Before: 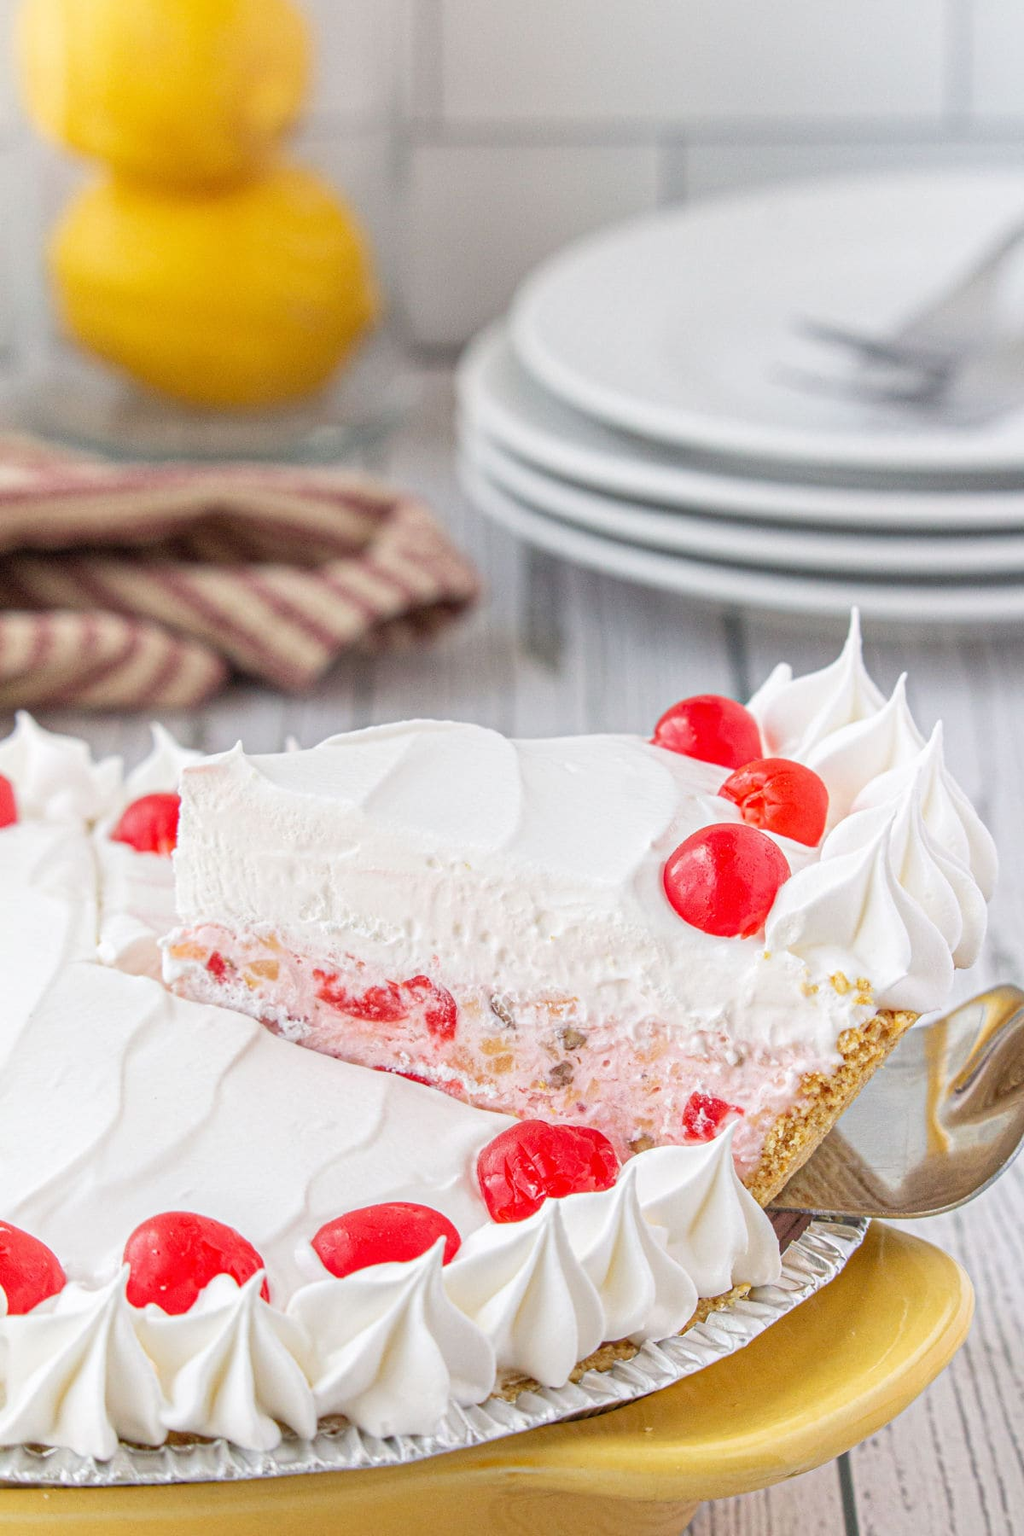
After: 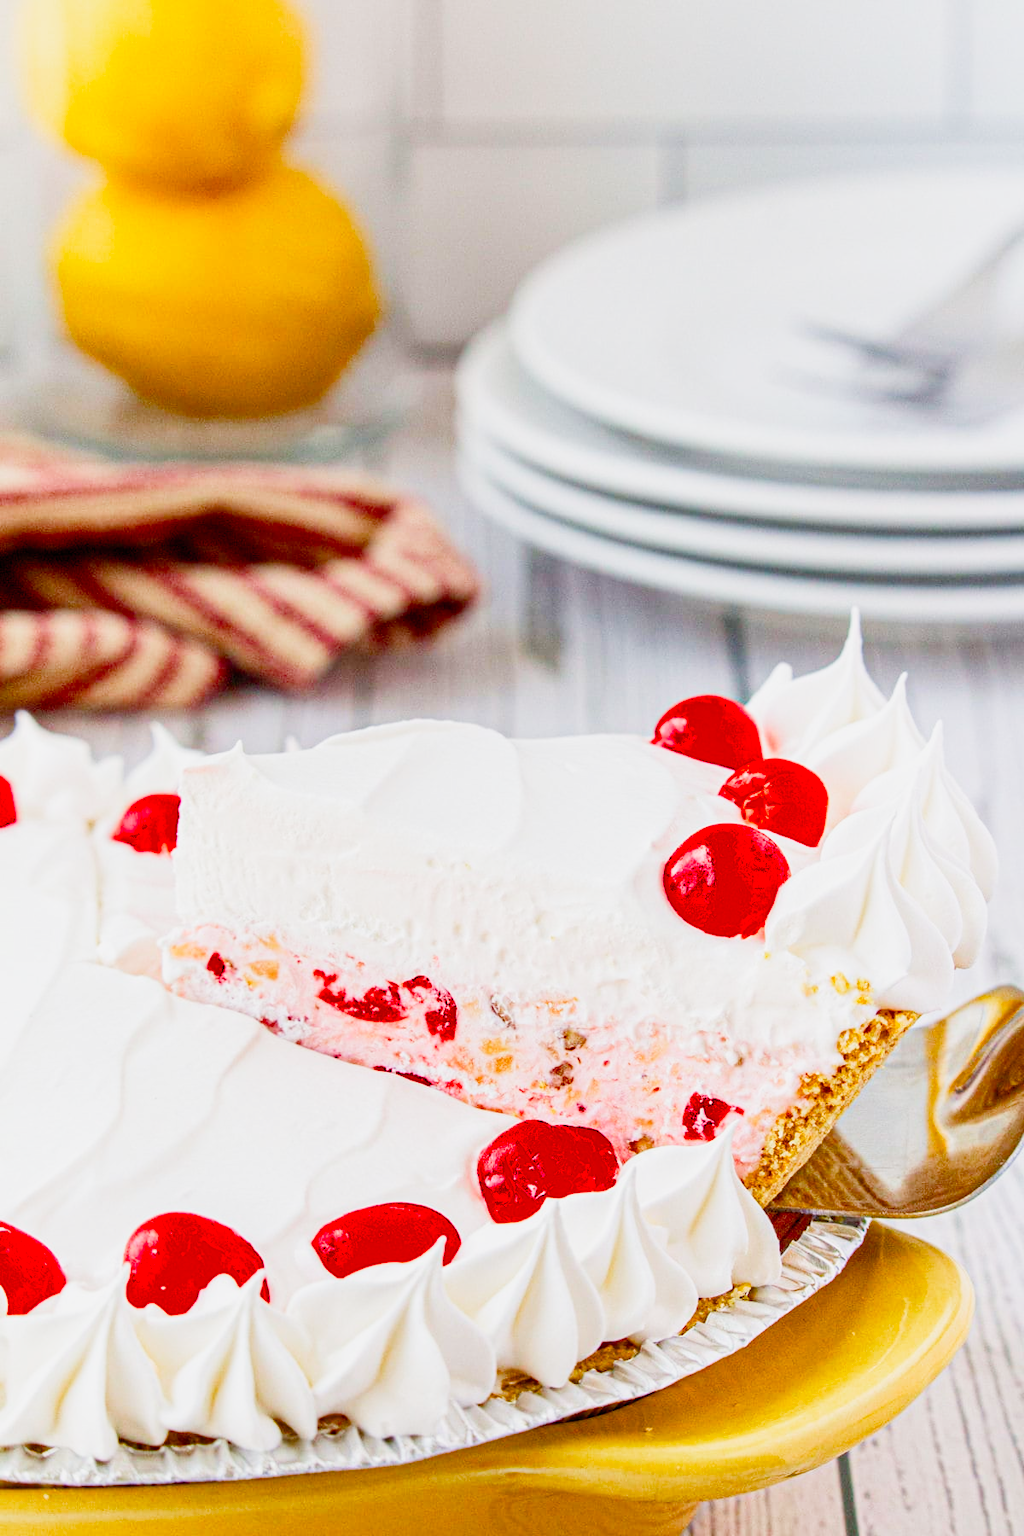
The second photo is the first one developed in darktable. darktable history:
color balance rgb: perceptual saturation grading › global saturation 23.974%, perceptual saturation grading › highlights -23.752%, perceptual saturation grading › mid-tones 24.583%, perceptual saturation grading › shadows 39.055%, saturation formula JzAzBz (2021)
contrast brightness saturation: contrast 0.195, brightness 0.156, saturation 0.228
filmic rgb: middle gray luminance 9.14%, black relative exposure -10.61 EV, white relative exposure 3.43 EV, target black luminance 0%, hardness 5.94, latitude 59.58%, contrast 1.089, highlights saturation mix 3.73%, shadows ↔ highlights balance 29.6%, preserve chrominance no, color science v4 (2020), iterations of high-quality reconstruction 0, contrast in shadows soft
